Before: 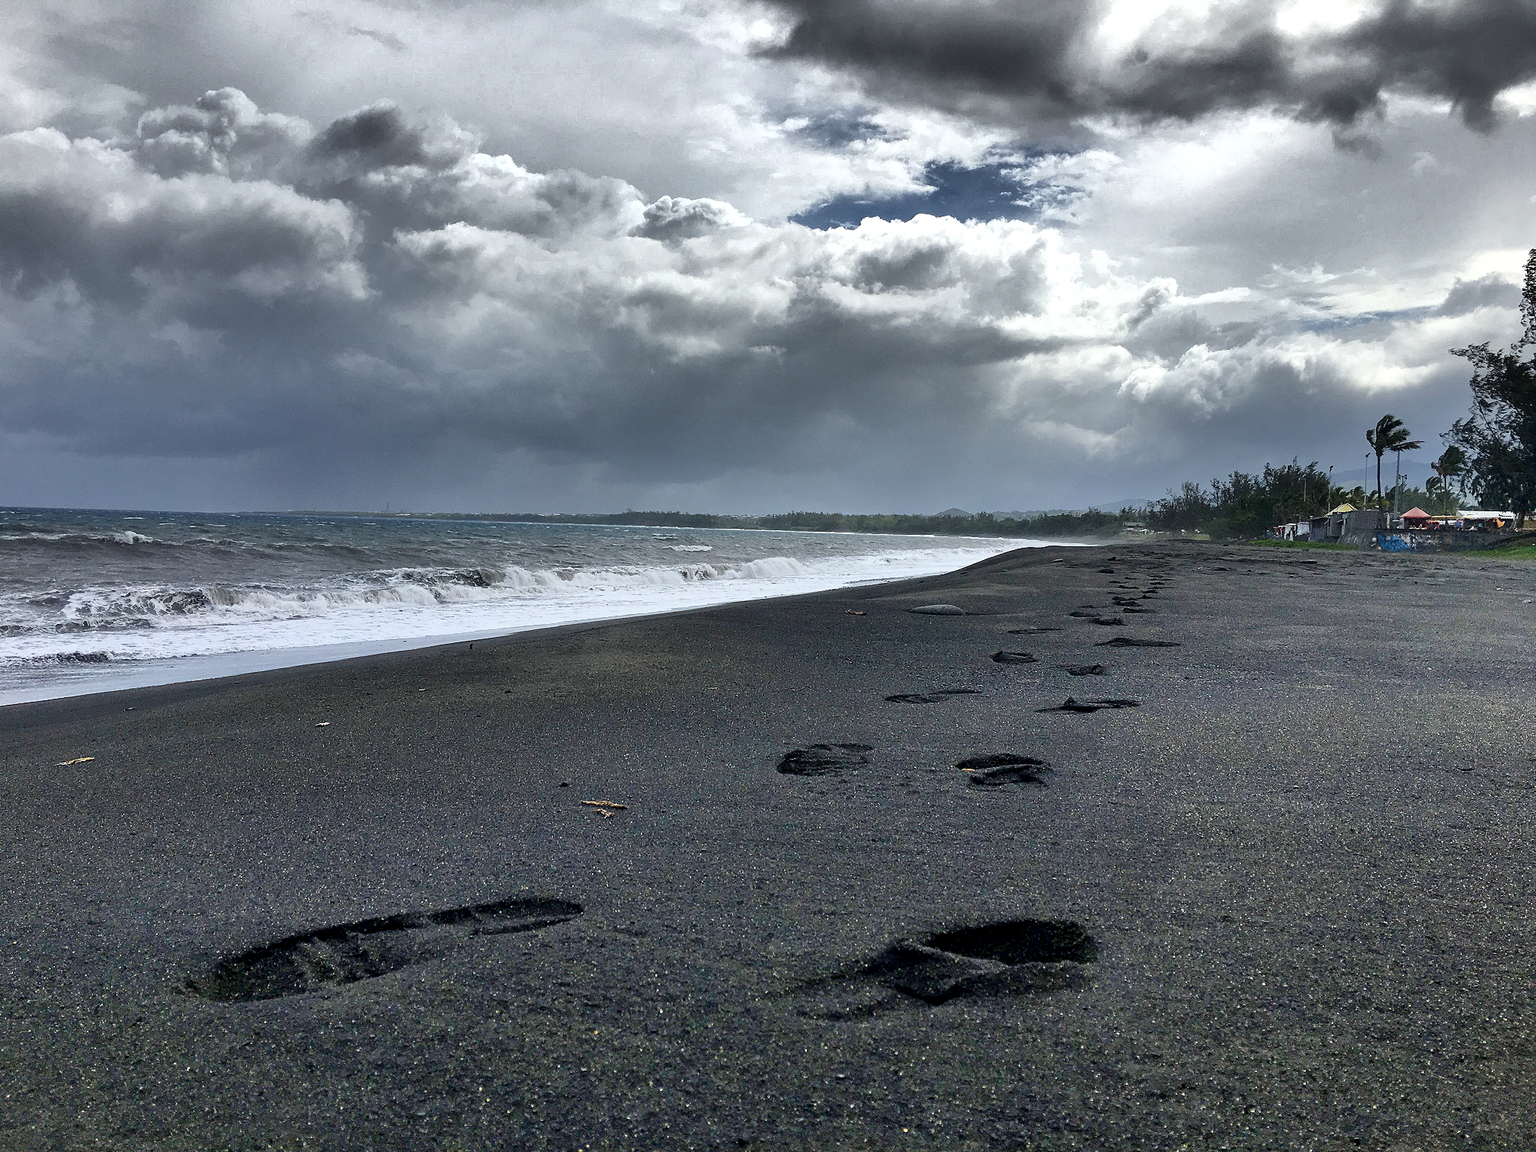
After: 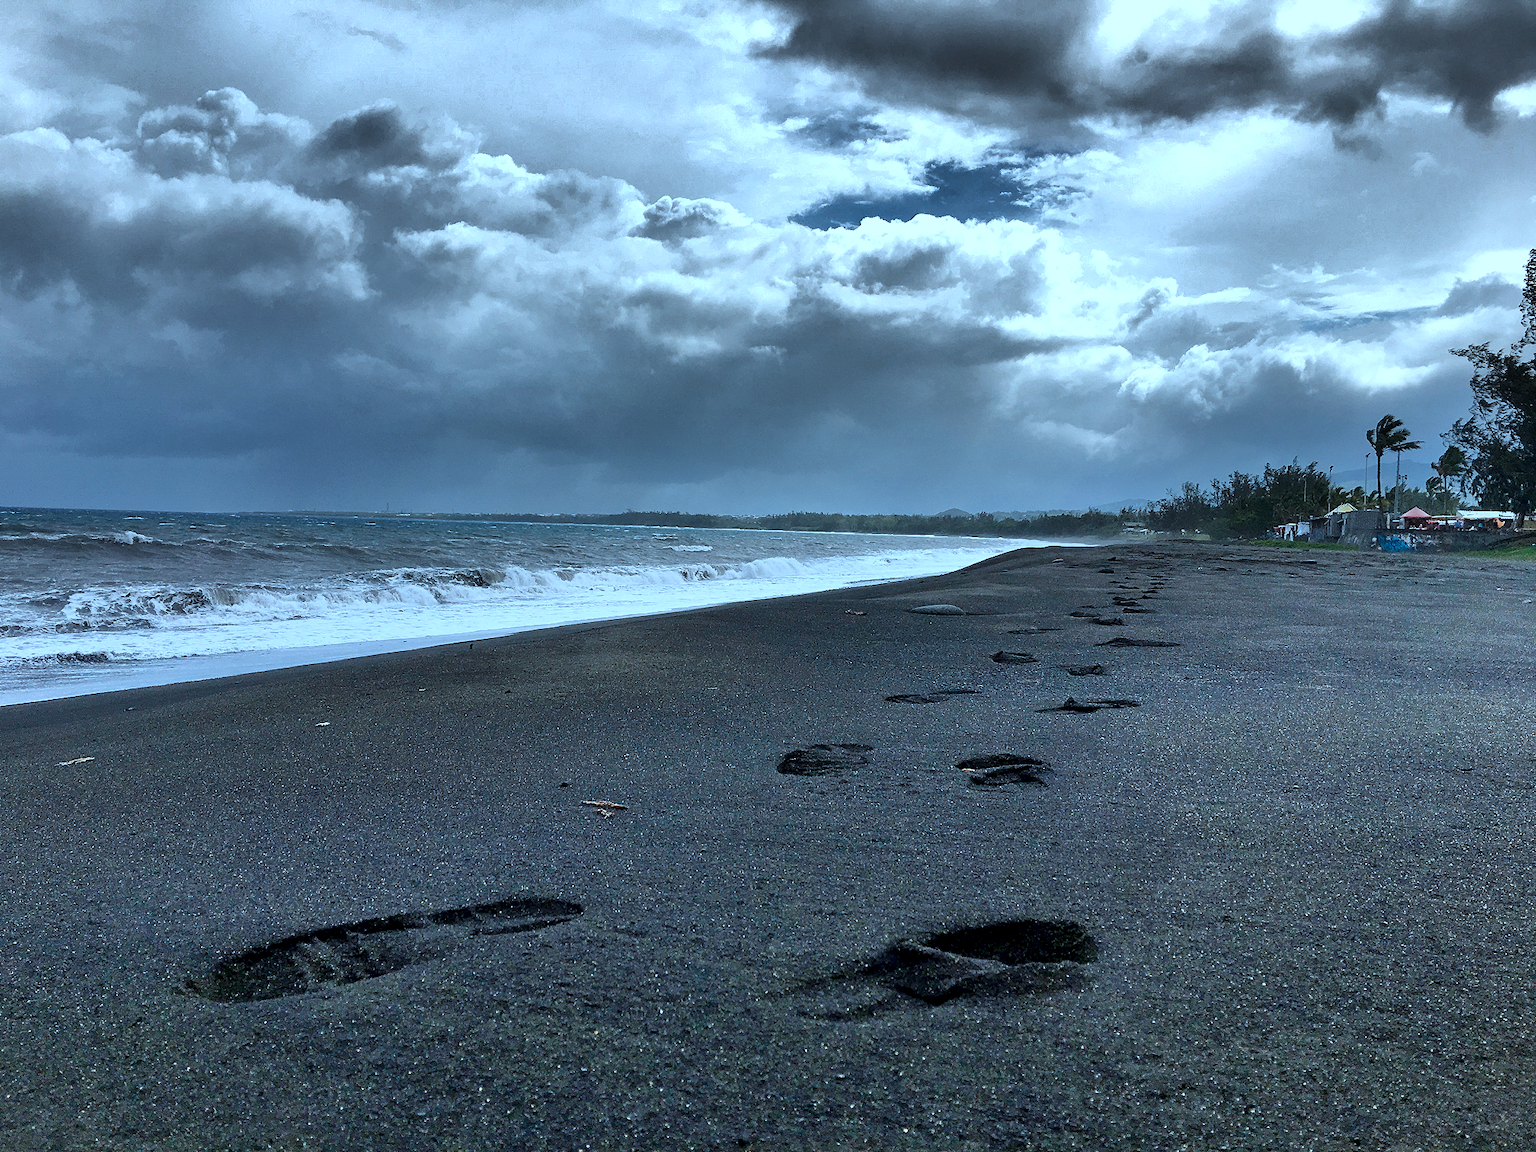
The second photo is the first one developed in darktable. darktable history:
color correction: highlights a* -8.76, highlights b* -23.78
